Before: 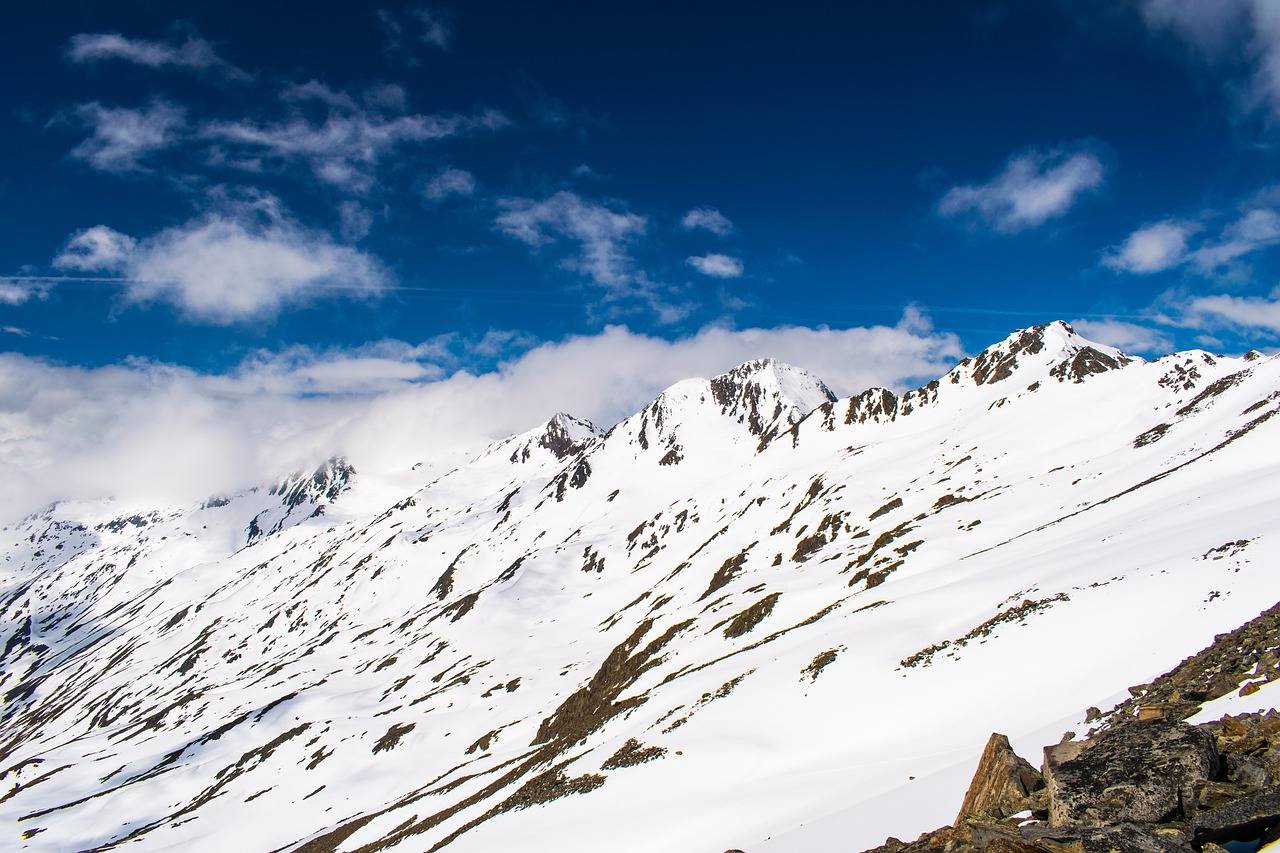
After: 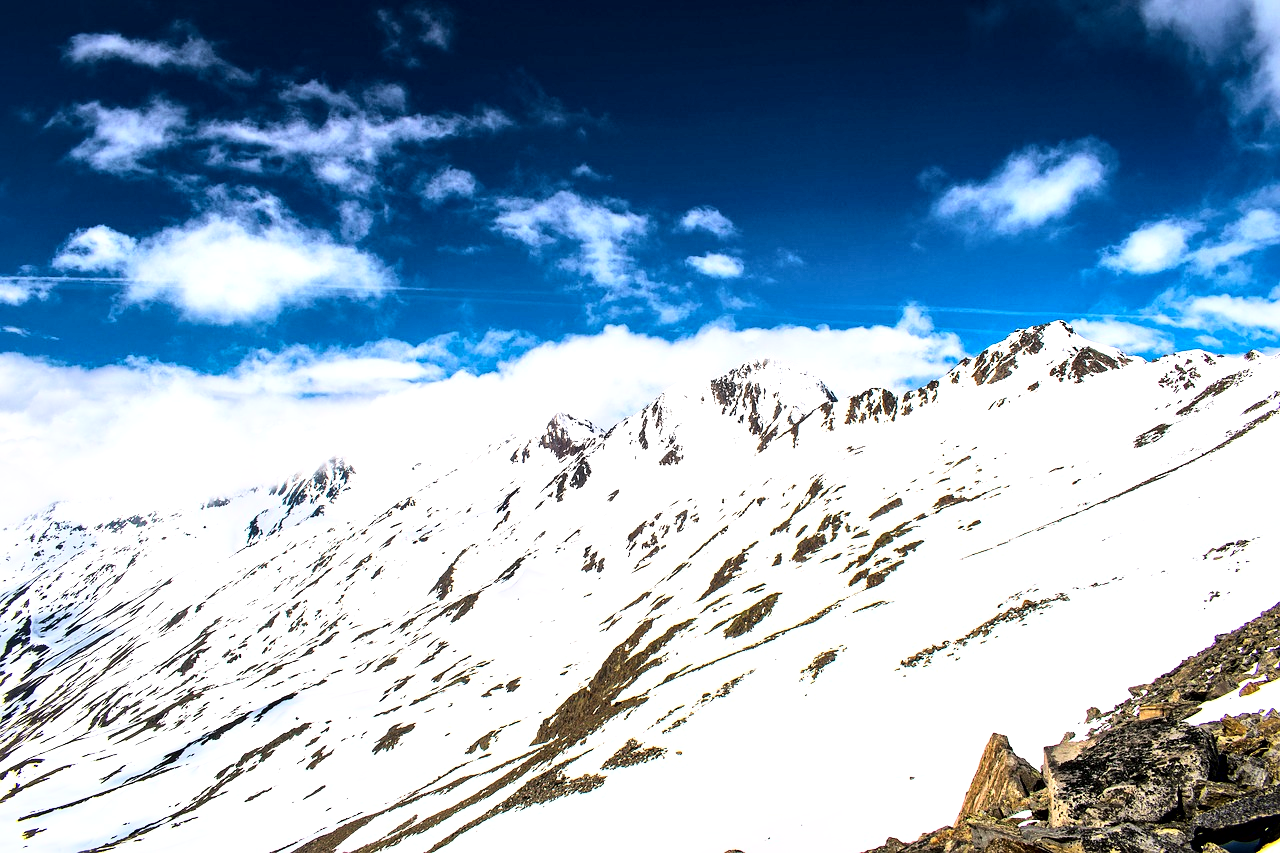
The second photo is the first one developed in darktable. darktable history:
local contrast: mode bilateral grid, contrast 71, coarseness 76, detail 181%, midtone range 0.2
base curve: curves: ch0 [(0, 0) (0.007, 0.004) (0.027, 0.03) (0.046, 0.07) (0.207, 0.54) (0.442, 0.872) (0.673, 0.972) (1, 1)]
